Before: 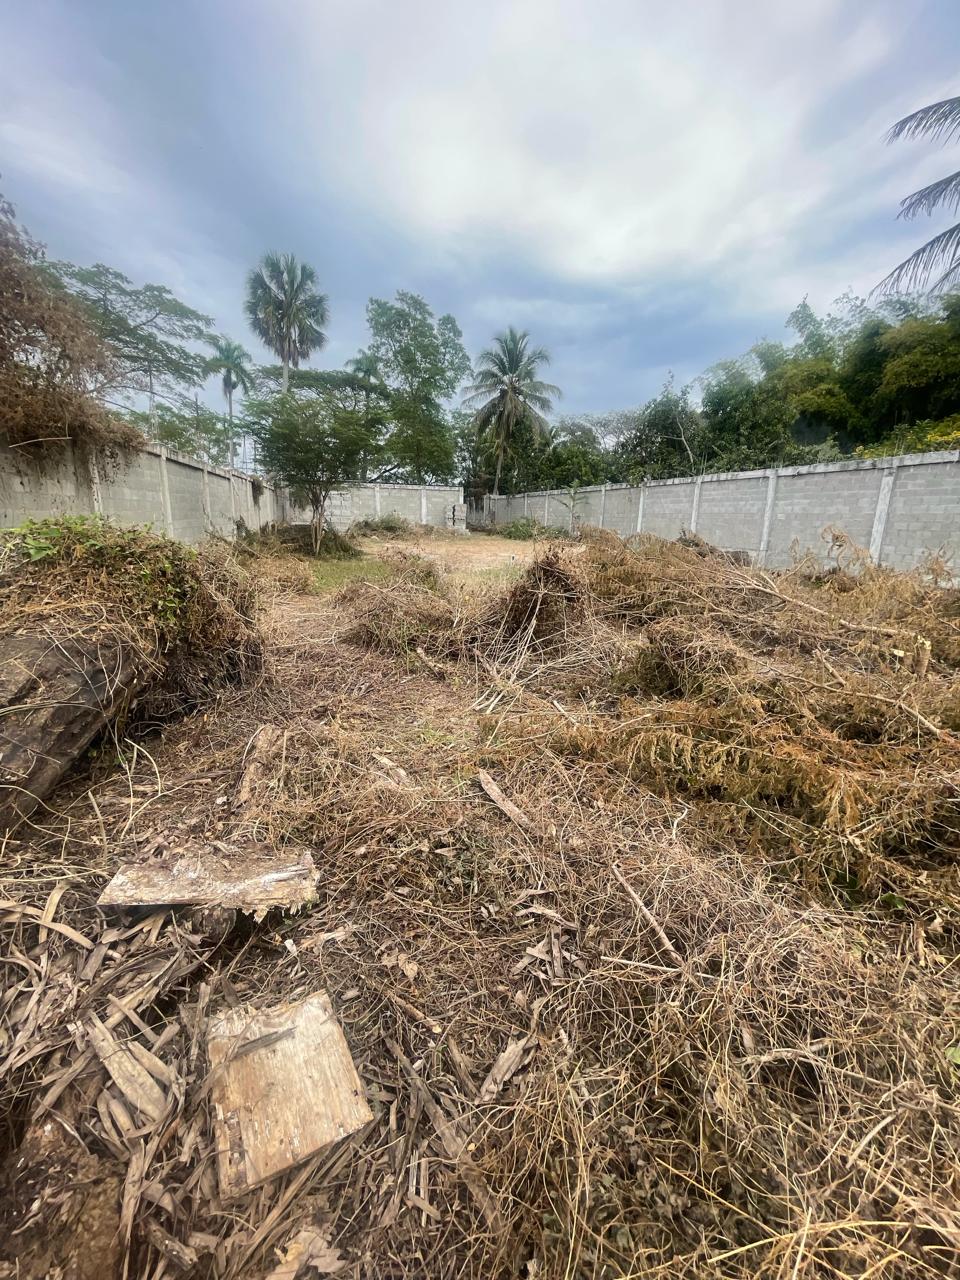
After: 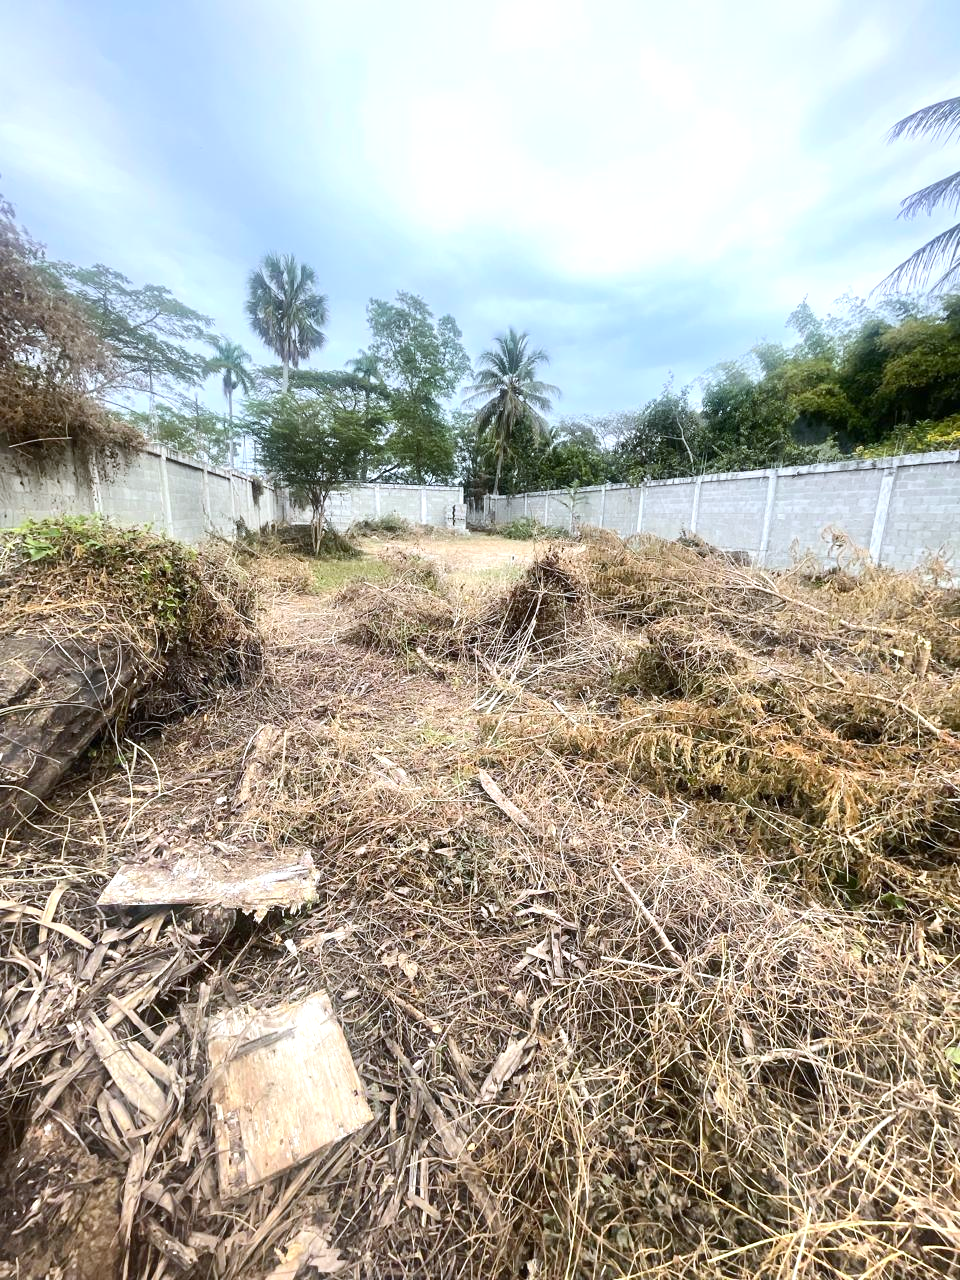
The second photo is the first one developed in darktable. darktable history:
white balance: red 0.954, blue 1.079
contrast brightness saturation: contrast 0.15, brightness 0.05
exposure: exposure 0.6 EV, compensate highlight preservation false
